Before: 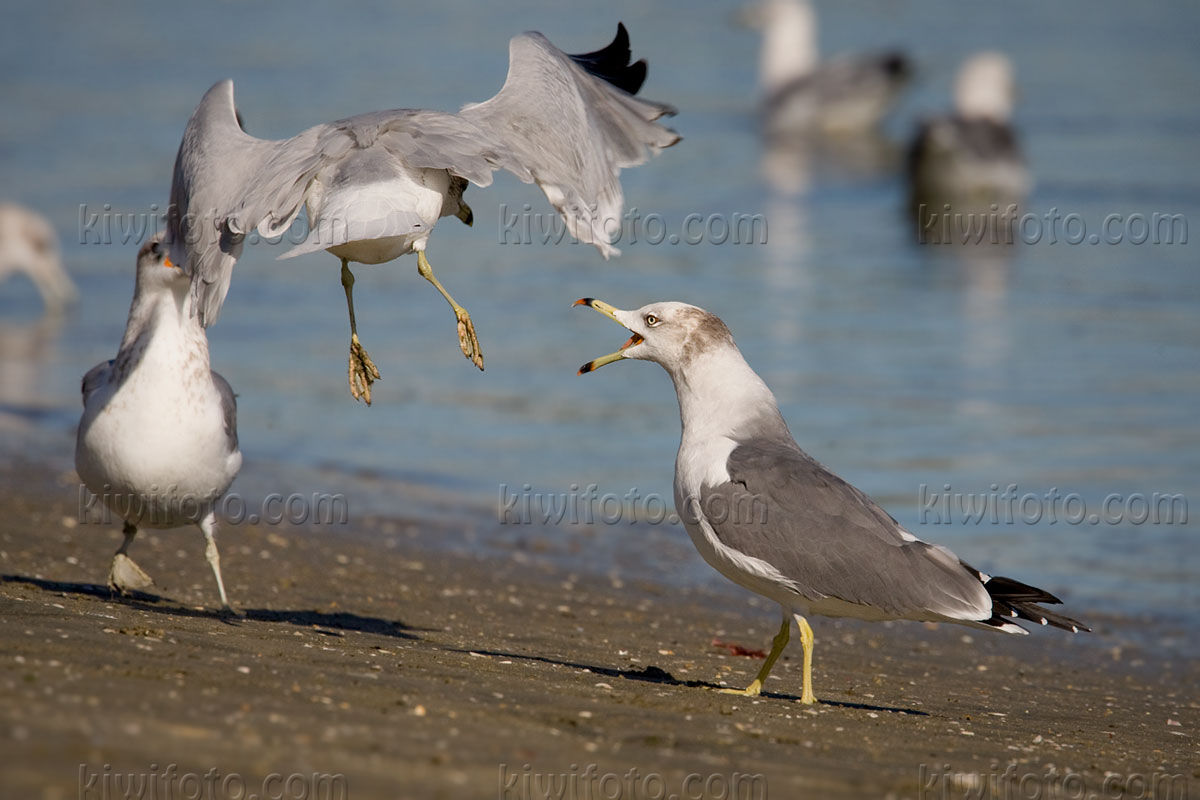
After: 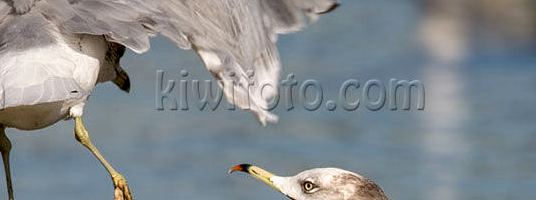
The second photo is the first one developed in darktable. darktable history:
crop: left 28.64%, top 16.832%, right 26.637%, bottom 58.055%
color contrast: green-magenta contrast 1.1, blue-yellow contrast 1.1, unbound 0
local contrast: detail 150%
